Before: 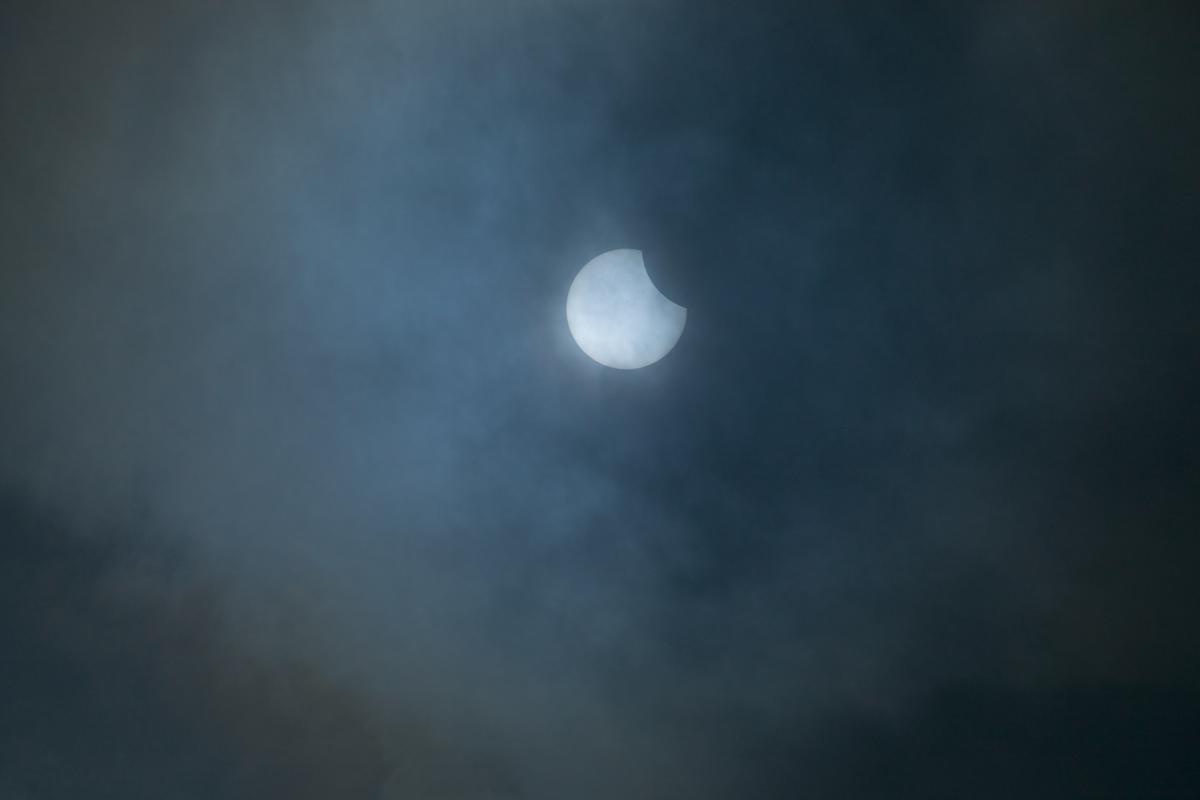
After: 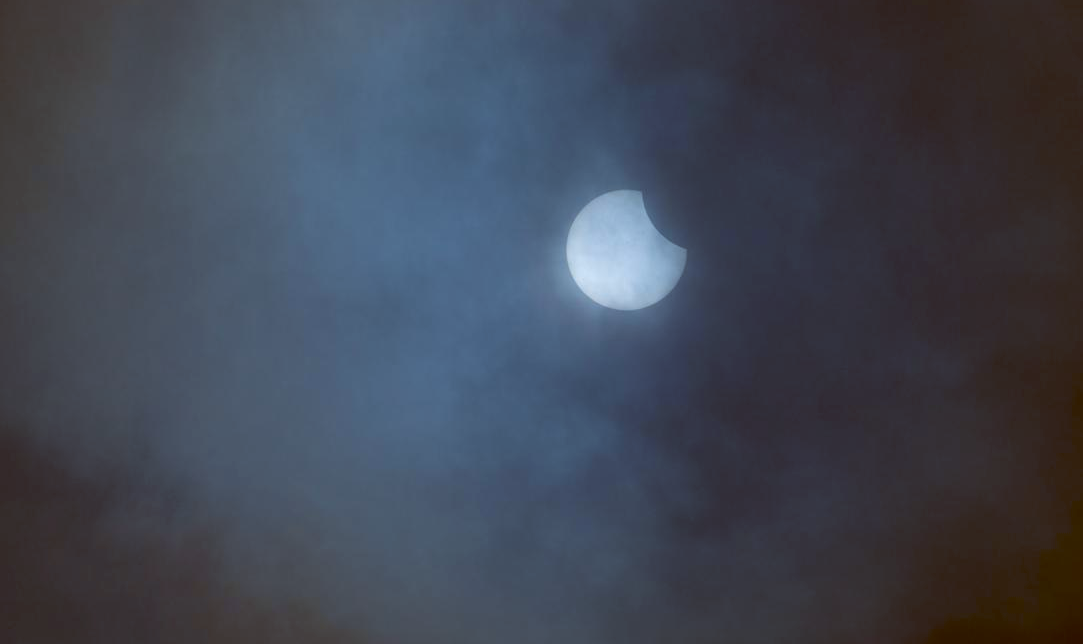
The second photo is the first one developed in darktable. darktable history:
color balance: lift [1, 1.015, 1.004, 0.985], gamma [1, 0.958, 0.971, 1.042], gain [1, 0.956, 0.977, 1.044]
crop: top 7.49%, right 9.717%, bottom 11.943%
